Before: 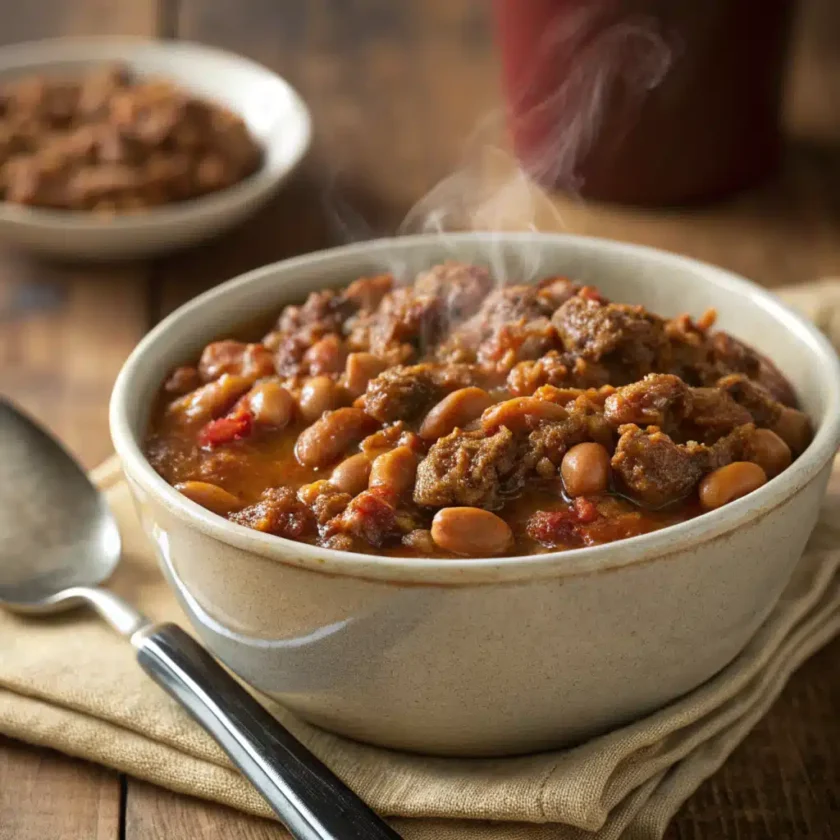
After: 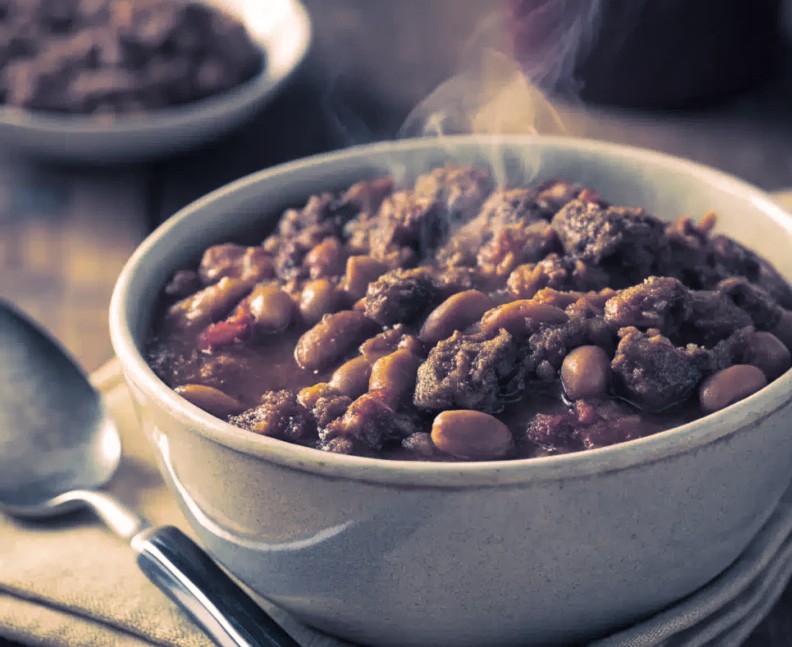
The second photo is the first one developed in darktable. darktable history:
crop and rotate: angle 0.03°, top 11.643%, right 5.651%, bottom 11.189%
white balance: red 1, blue 1
split-toning: shadows › hue 226.8°, shadows › saturation 0.56, highlights › hue 28.8°, balance -40, compress 0%
